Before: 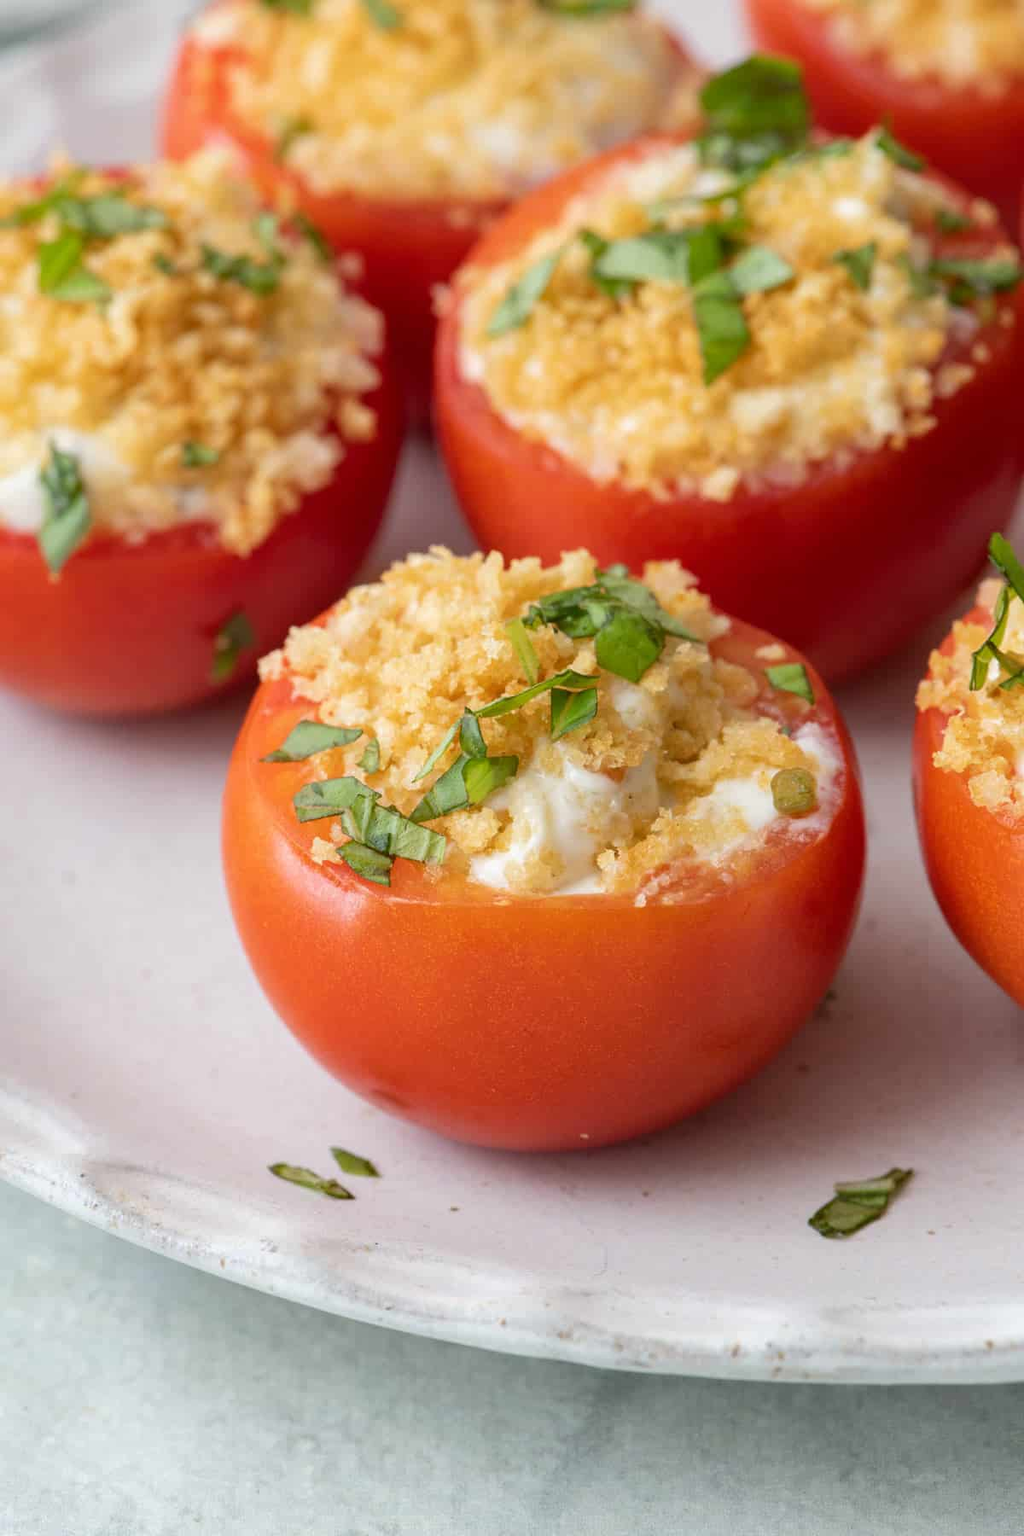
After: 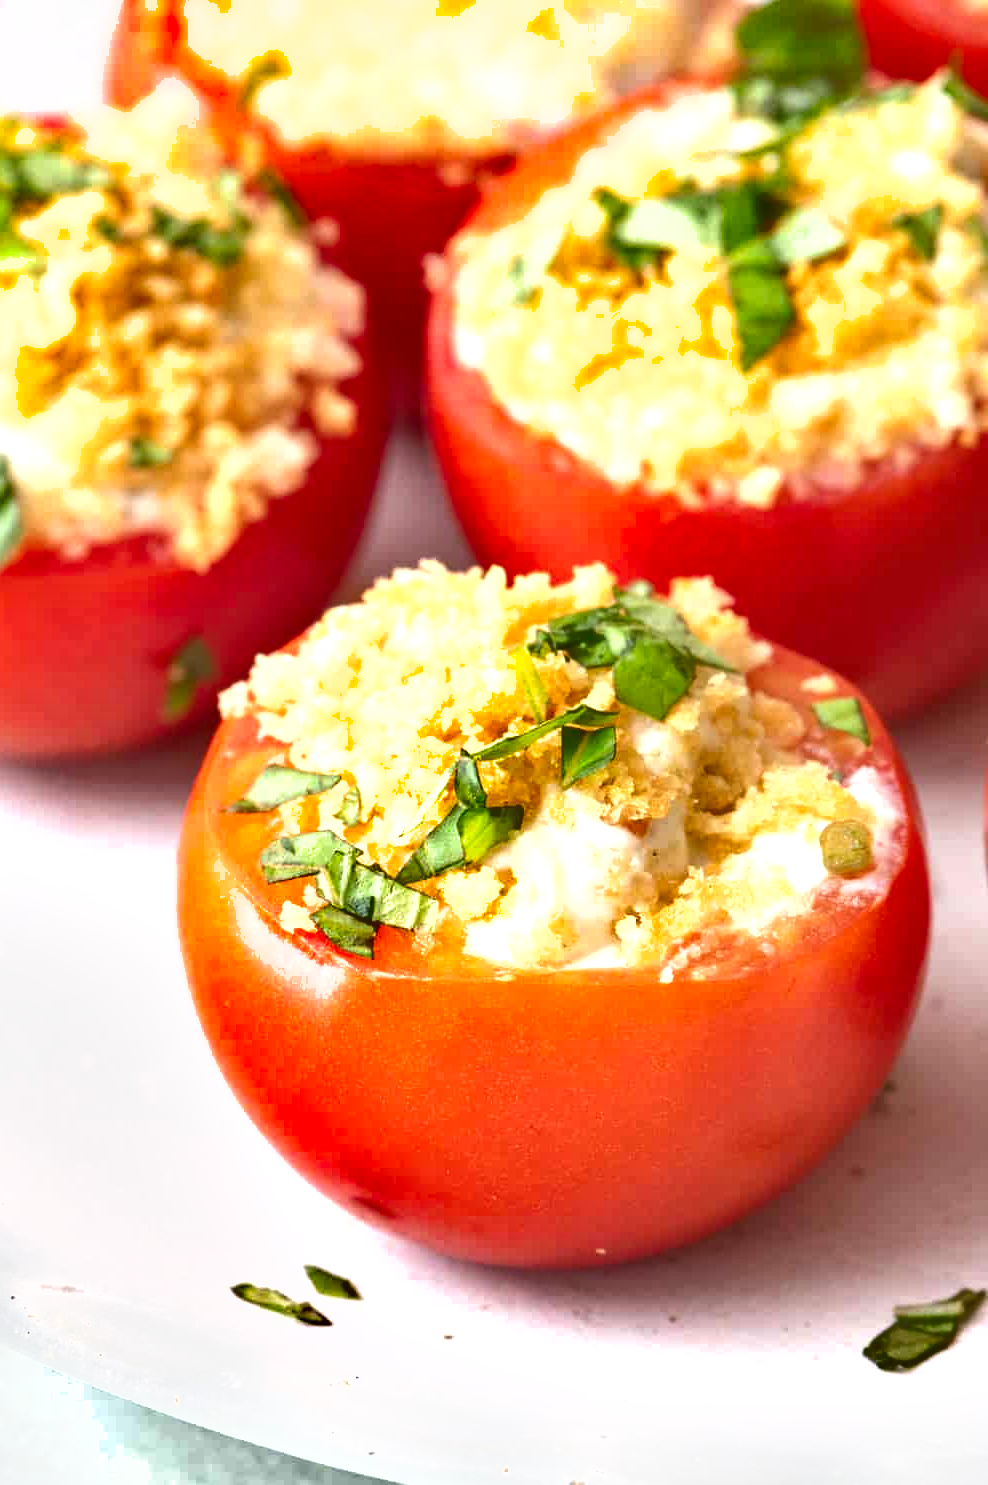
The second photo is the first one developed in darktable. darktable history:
exposure: black level correction 0, exposure 1.103 EV, compensate exposure bias true, compensate highlight preservation false
crop and rotate: left 7.075%, top 4.469%, right 10.538%, bottom 13.006%
tone equalizer: edges refinement/feathering 500, mask exposure compensation -1.57 EV, preserve details no
shadows and highlights: shadows 52.41, soften with gaussian
